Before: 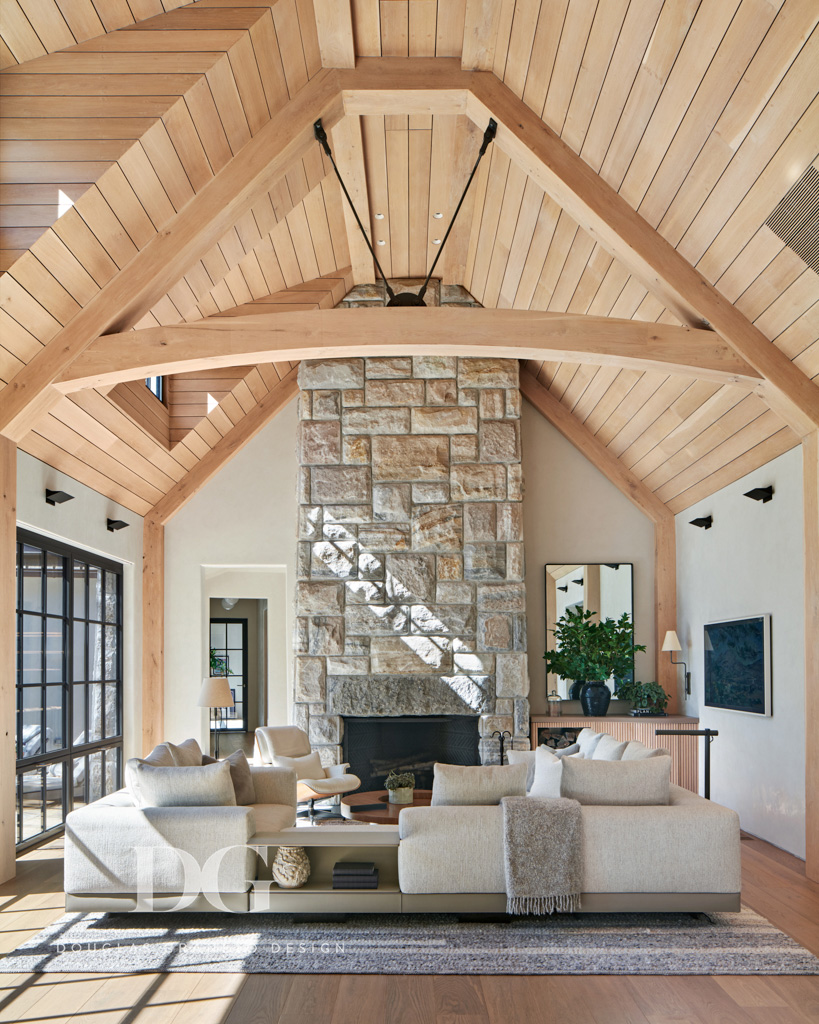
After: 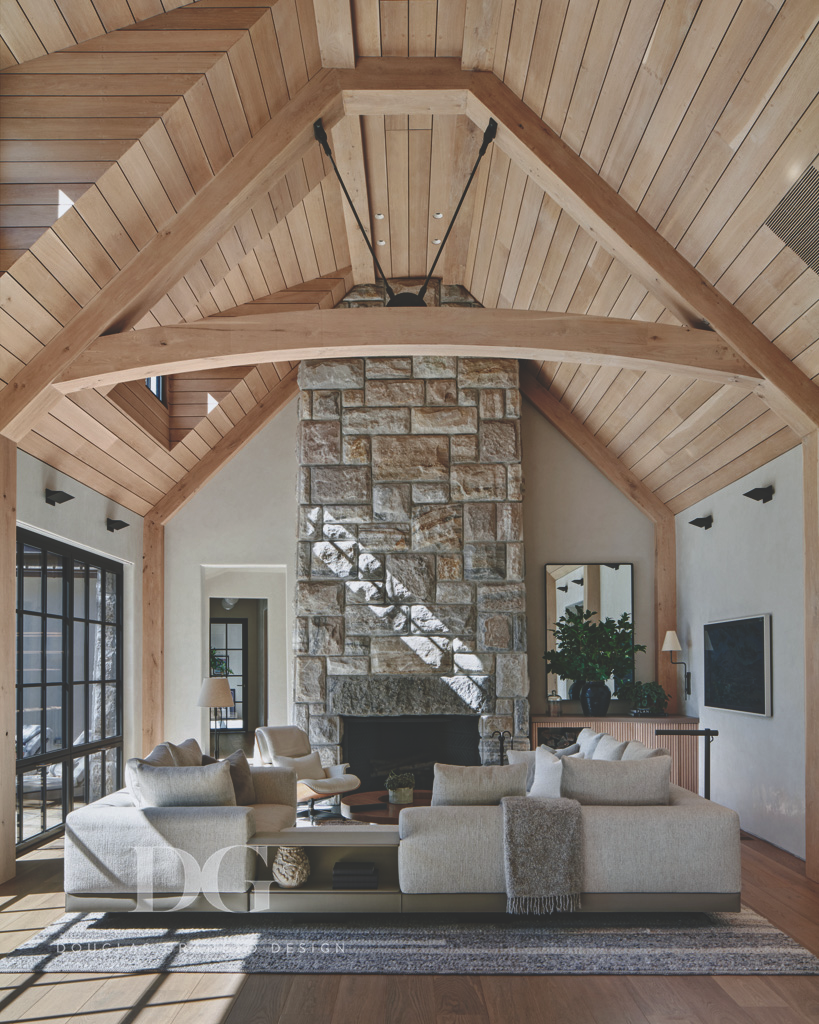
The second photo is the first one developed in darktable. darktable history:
color balance rgb: shadows lift › luminance -10%, shadows lift › chroma 1%, shadows lift › hue 113°, power › luminance -15%, highlights gain › chroma 0.2%, highlights gain › hue 333°, global offset › luminance 0.5%, perceptual saturation grading › global saturation 20%, perceptual saturation grading › highlights -50%, perceptual saturation grading › shadows 25%, contrast -10%
local contrast: highlights 100%, shadows 100%, detail 120%, midtone range 0.2
white balance: red 0.982, blue 1.018
rgb curve: curves: ch0 [(0, 0.186) (0.314, 0.284) (0.775, 0.708) (1, 1)], compensate middle gray true, preserve colors none
